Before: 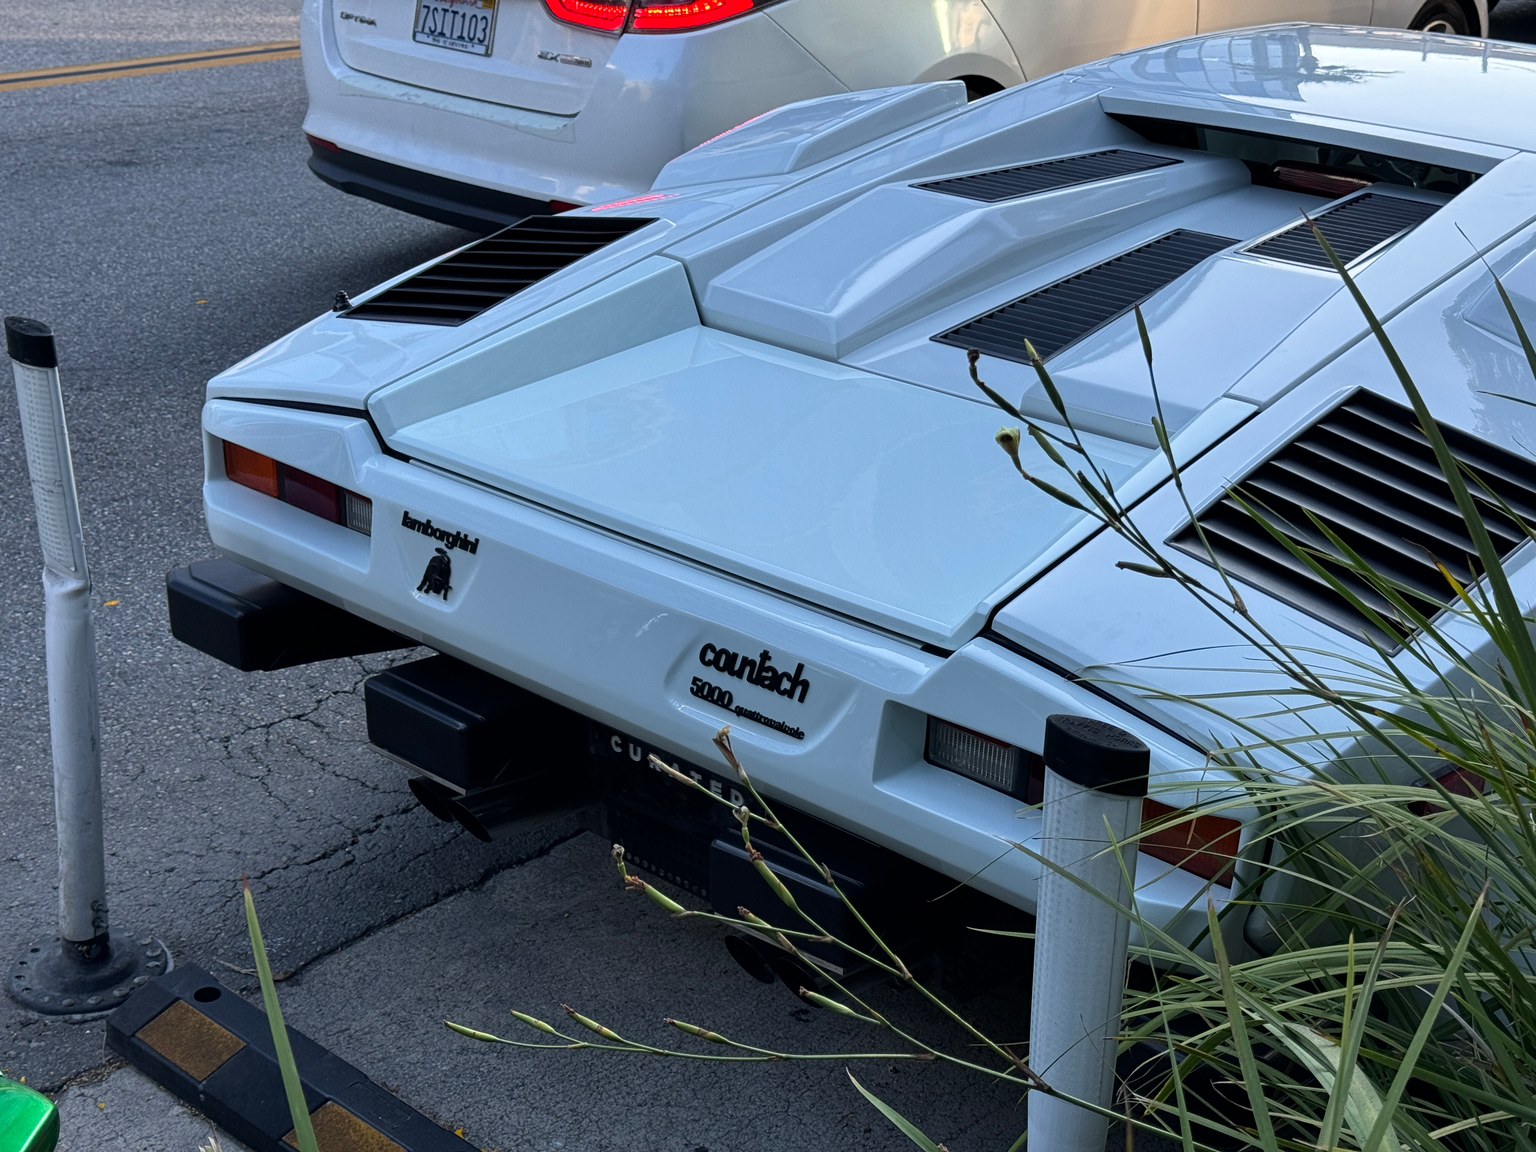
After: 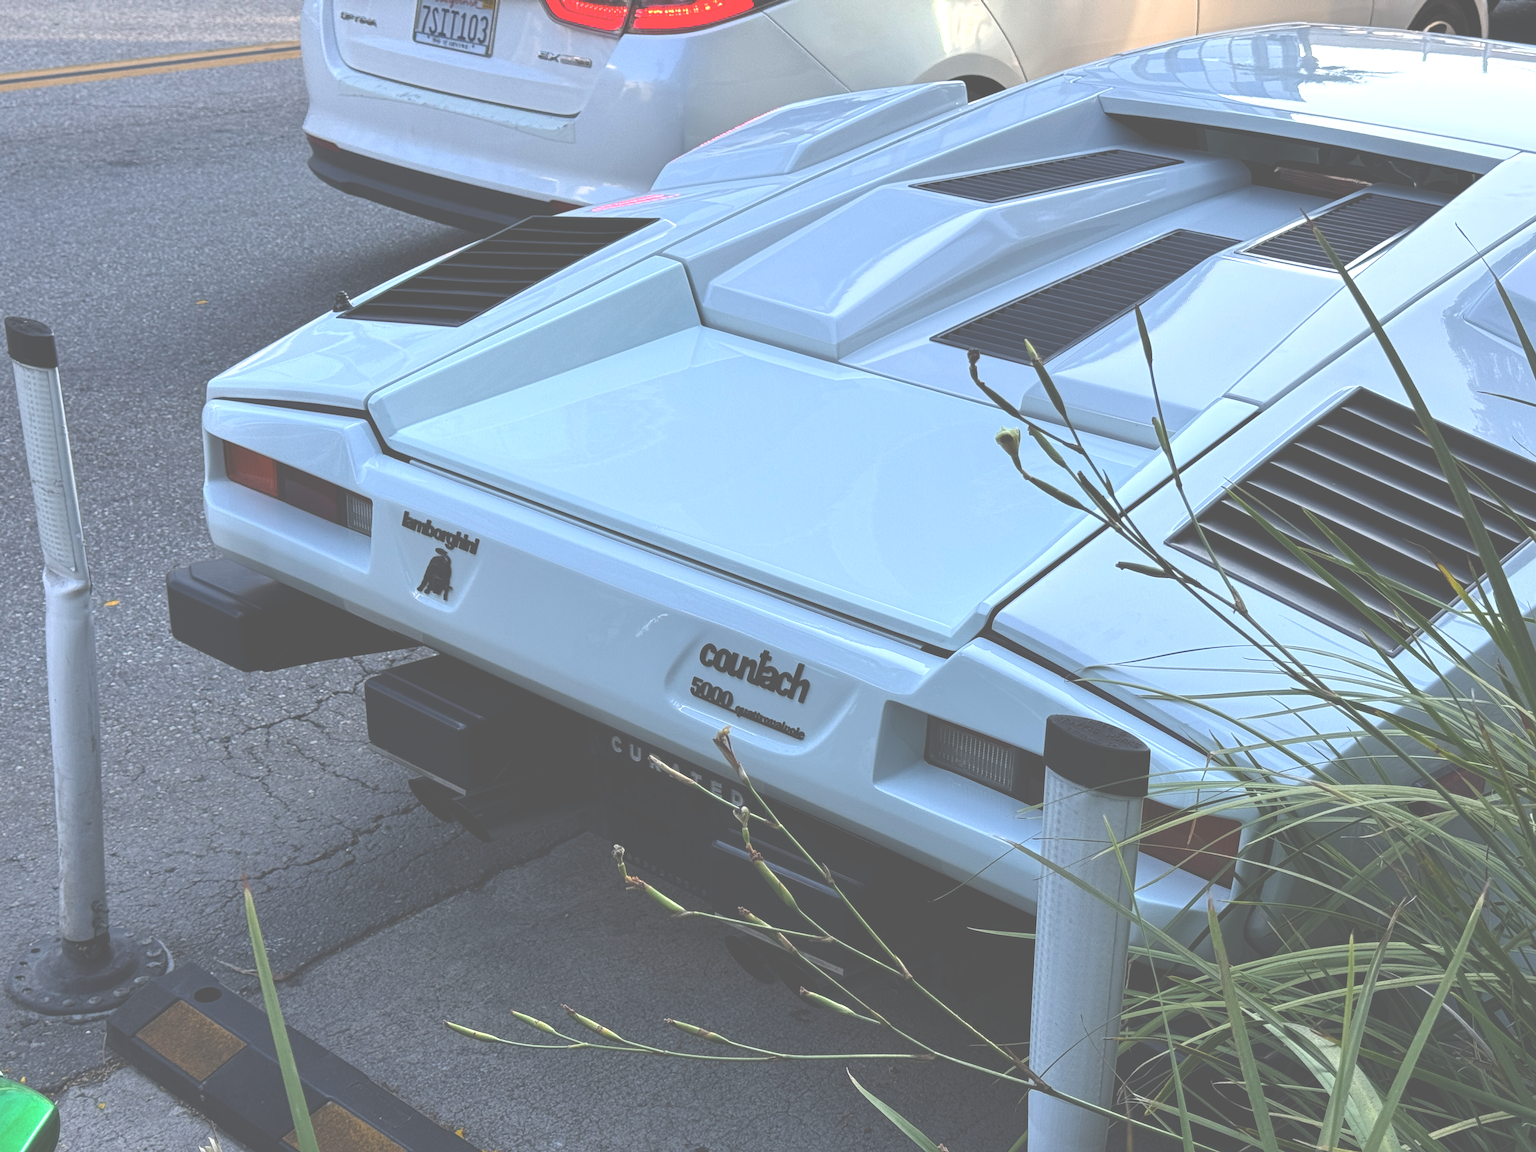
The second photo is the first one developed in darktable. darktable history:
exposure: black level correction -0.071, exposure 0.501 EV, compensate exposure bias true, compensate highlight preservation false
